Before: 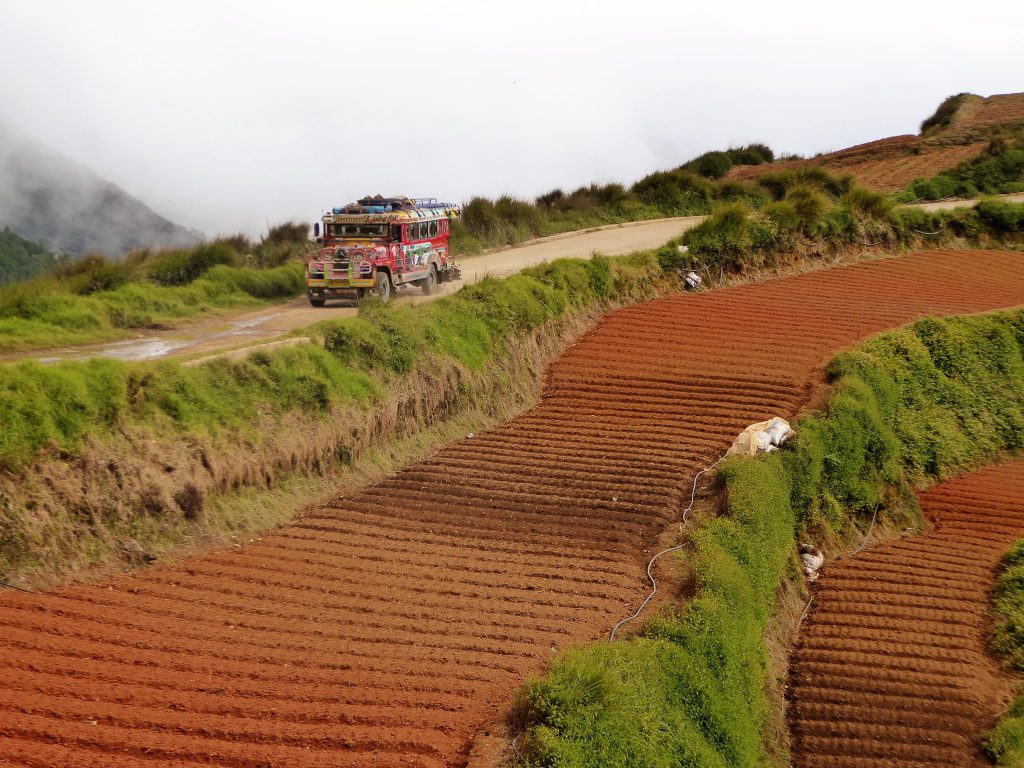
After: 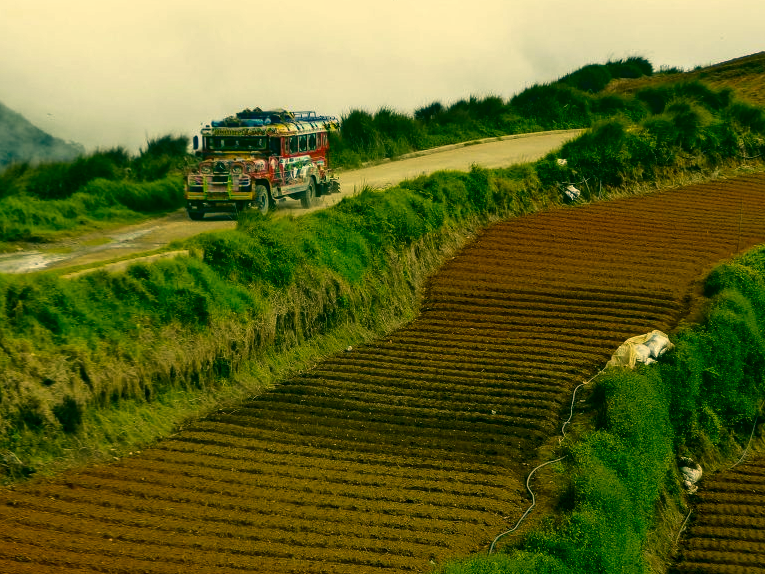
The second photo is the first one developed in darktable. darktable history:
color correction: highlights a* 1.83, highlights b* 34.02, shadows a* -36.68, shadows b* -5.48
local contrast: on, module defaults
contrast brightness saturation: contrast 0.1, brightness -0.26, saturation 0.14
crop and rotate: left 11.831%, top 11.346%, right 13.429%, bottom 13.899%
